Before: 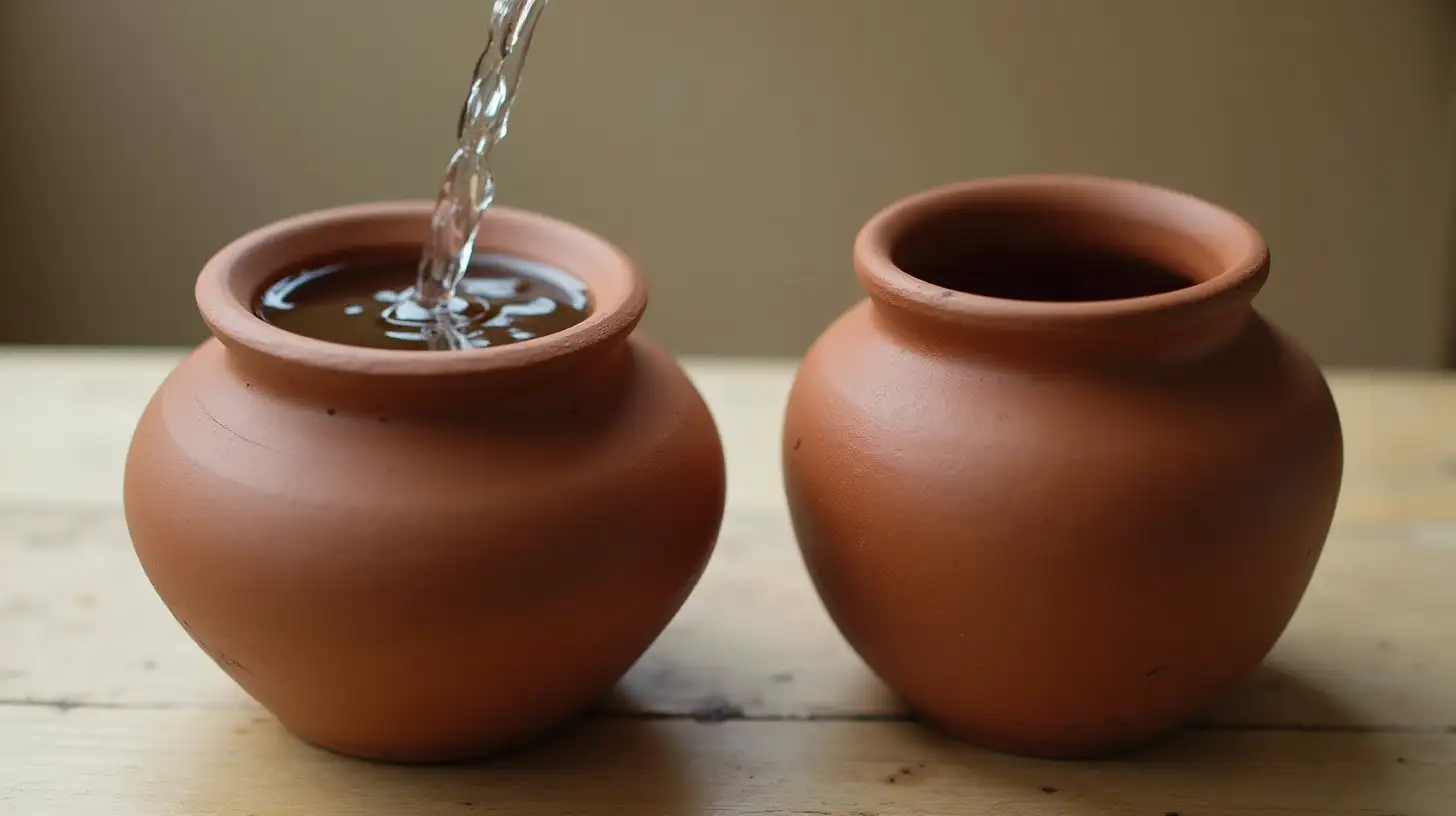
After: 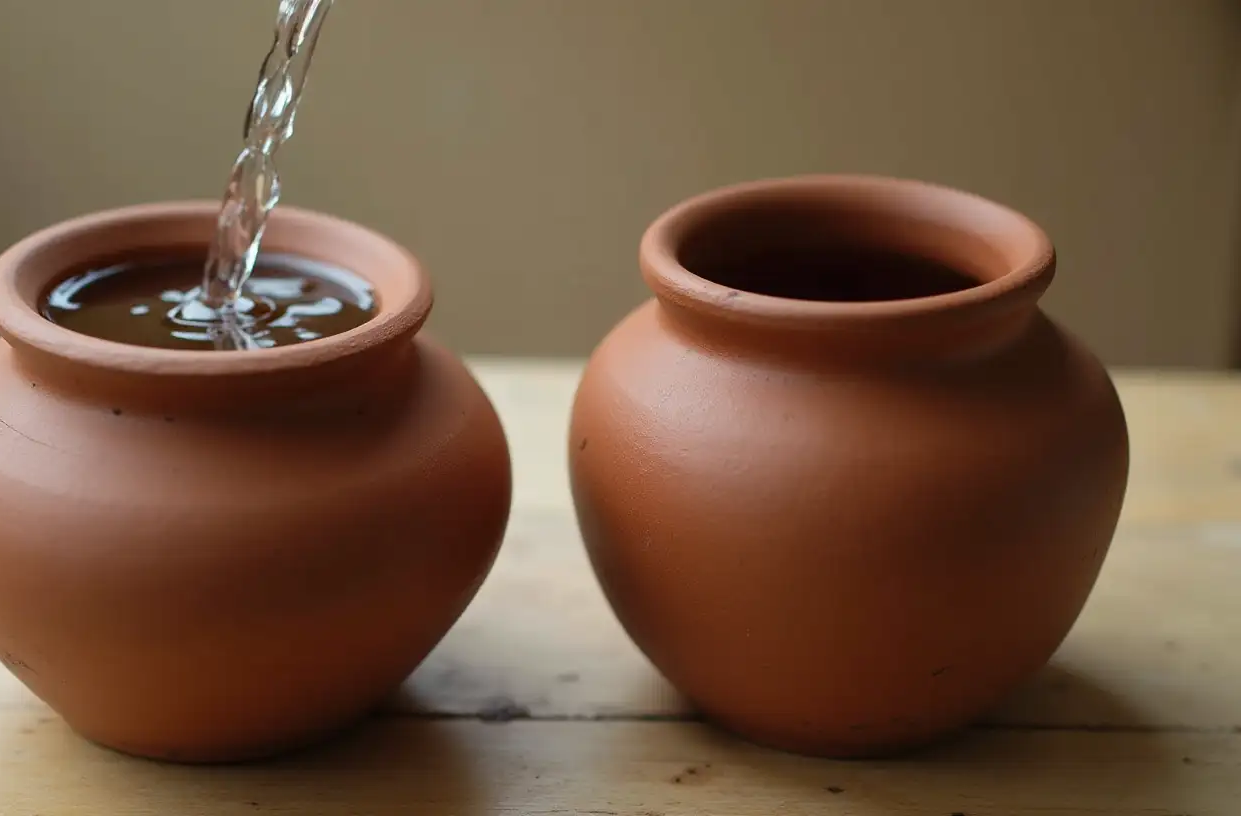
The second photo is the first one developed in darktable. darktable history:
crop and rotate: left 14.706%
